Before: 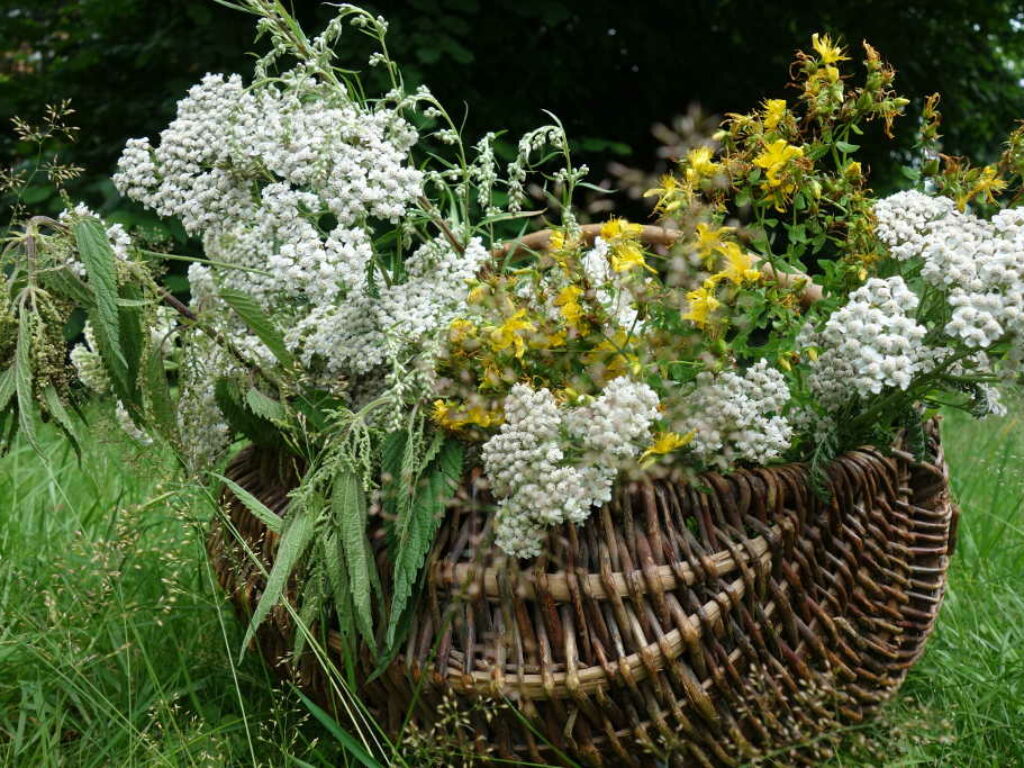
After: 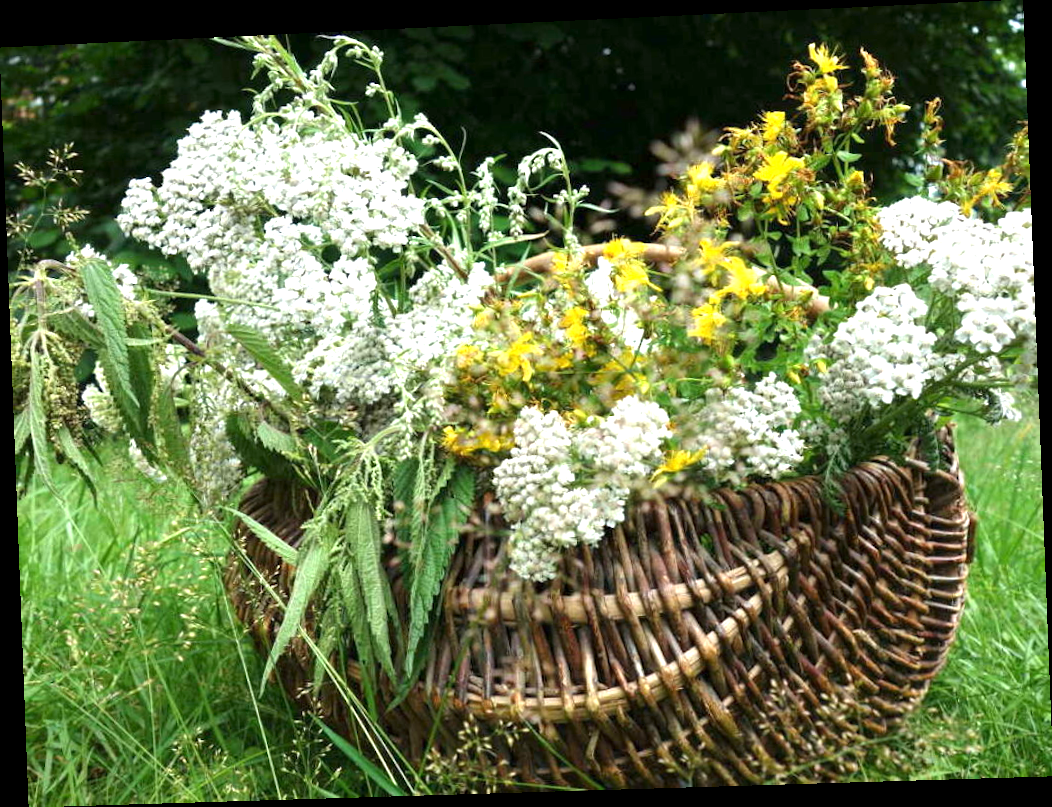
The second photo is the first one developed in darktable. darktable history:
rotate and perspective: rotation -2.22°, lens shift (horizontal) -0.022, automatic cropping off
exposure: exposure 1.061 EV, compensate highlight preservation false
